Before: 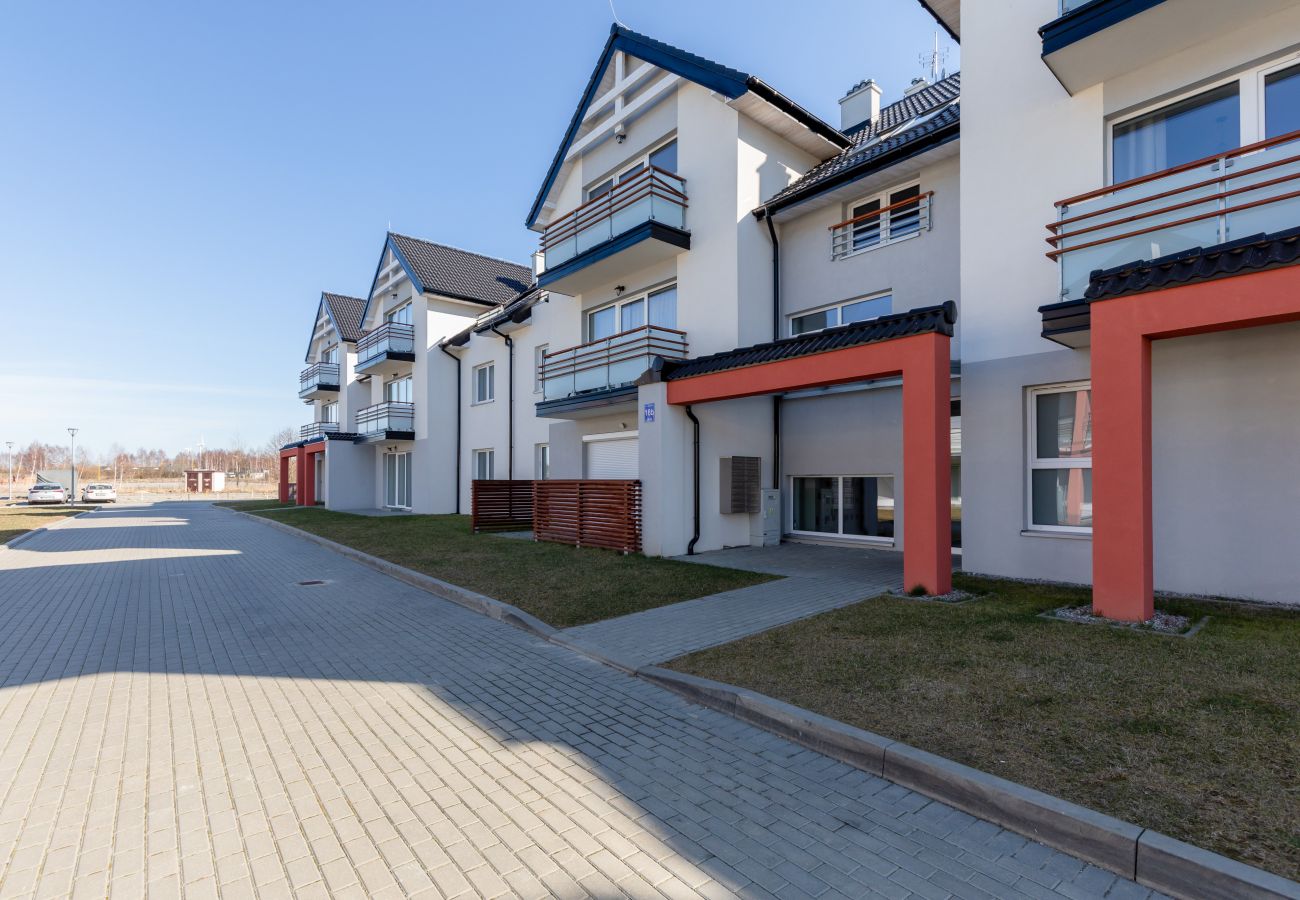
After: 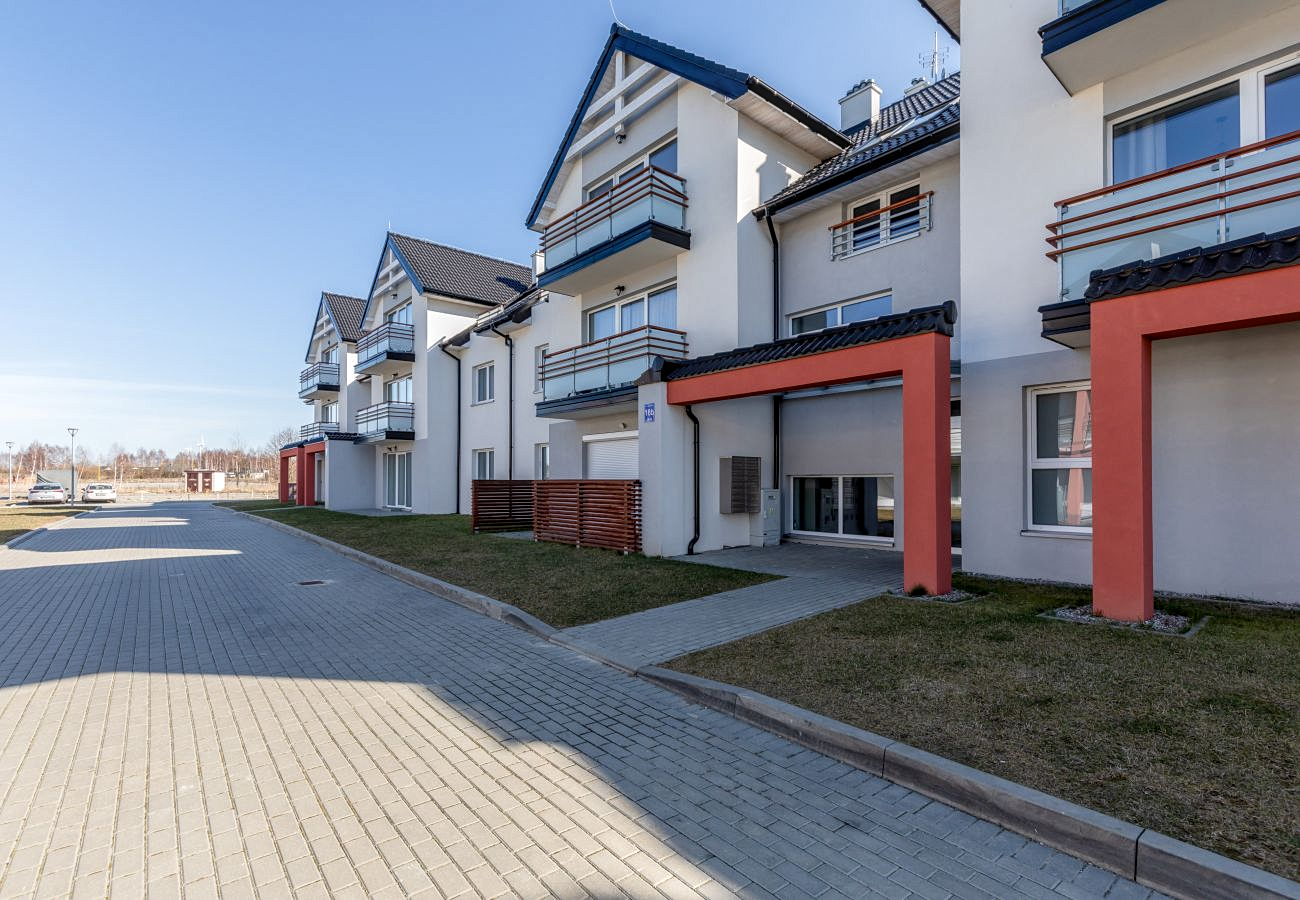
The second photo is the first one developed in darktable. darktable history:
local contrast: highlights 4%, shadows 3%, detail 134%
sharpen: radius 1.259, amount 0.303, threshold 0.048
